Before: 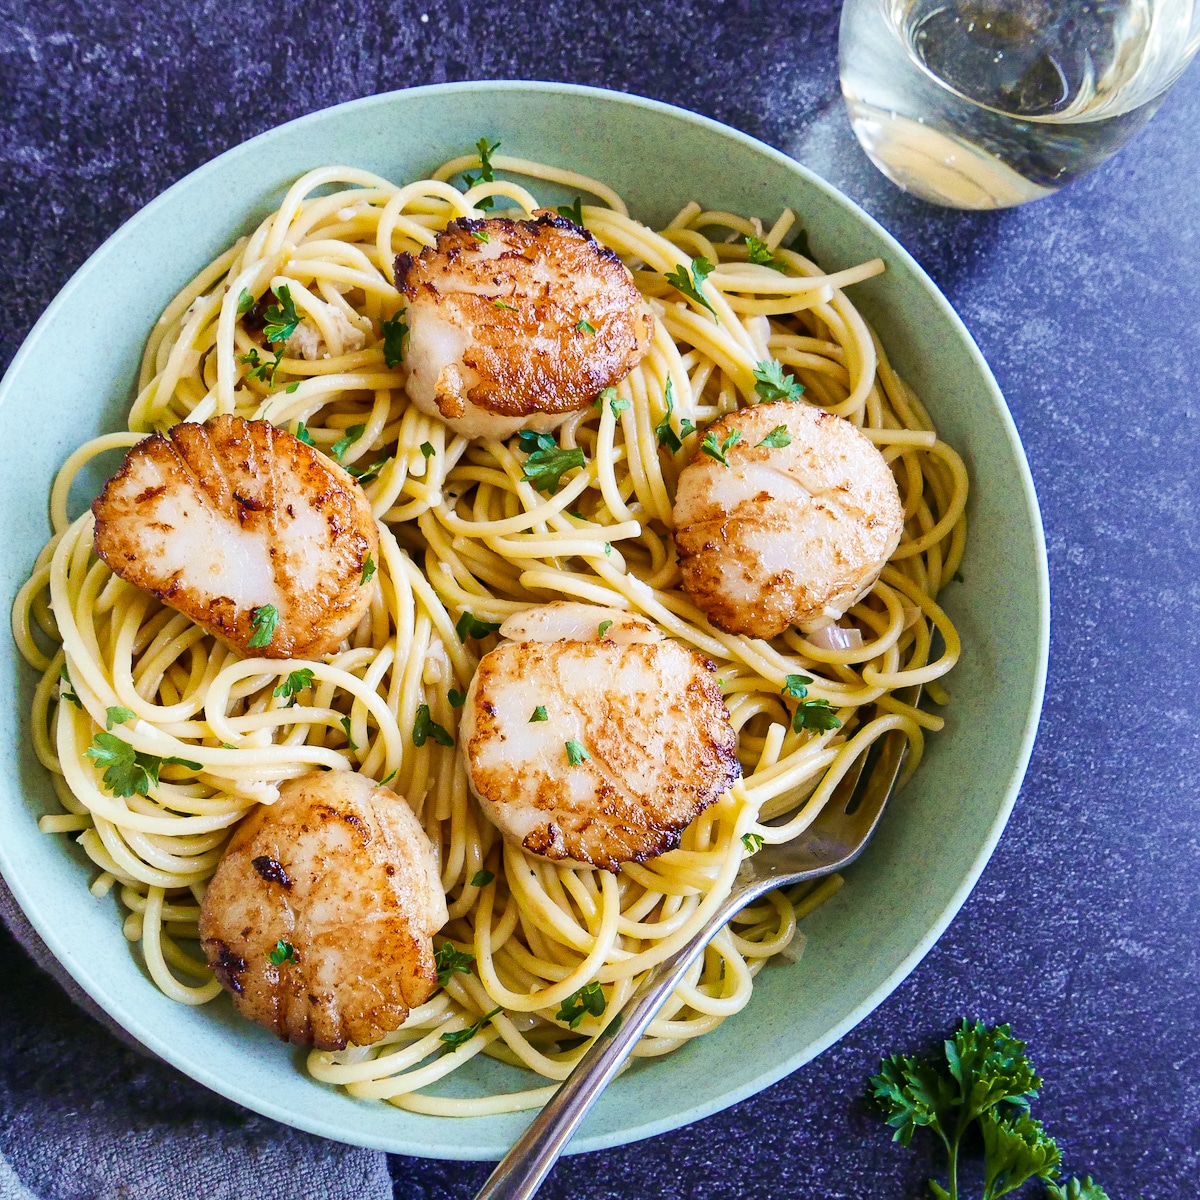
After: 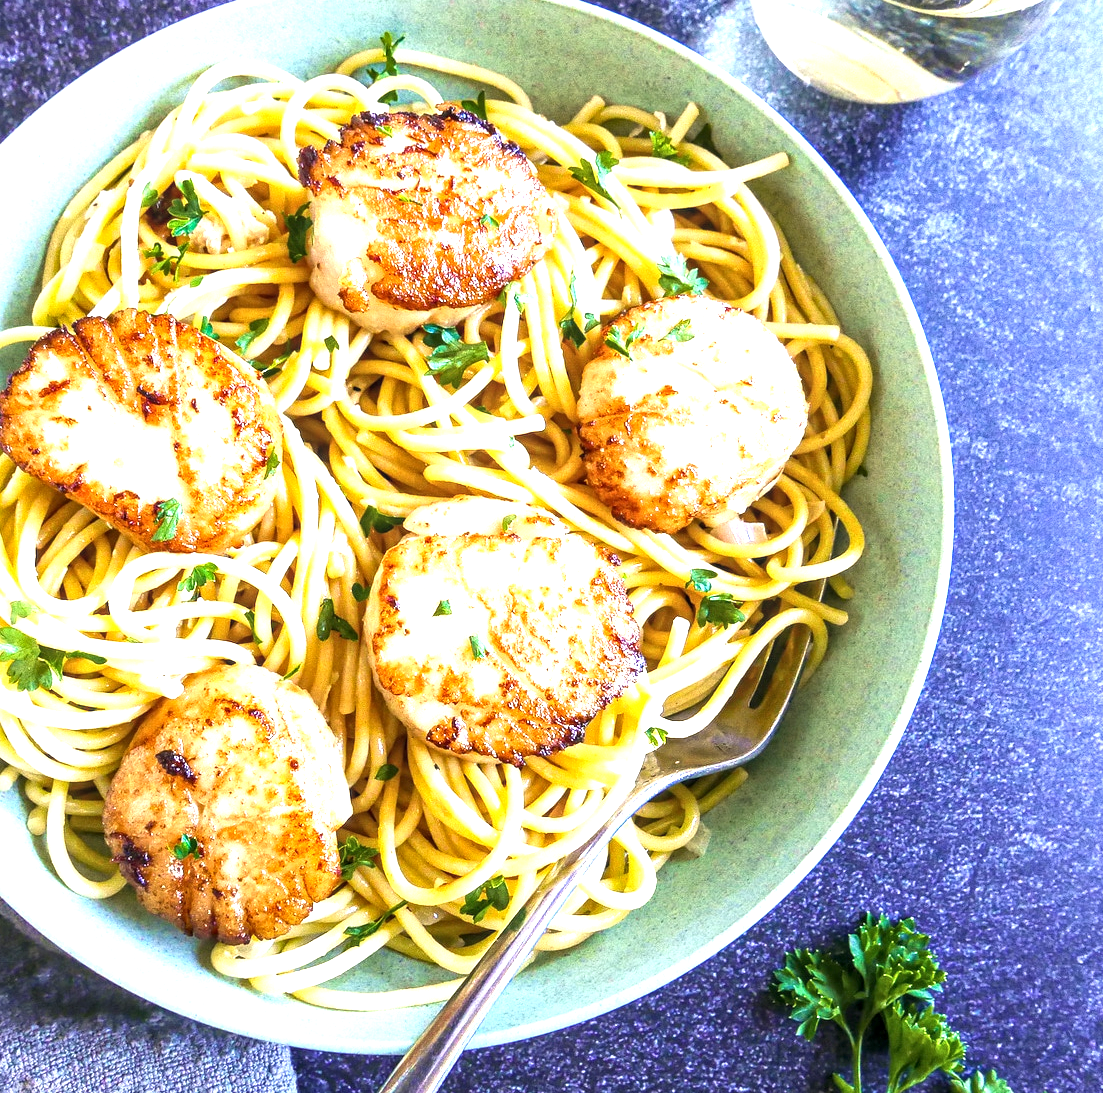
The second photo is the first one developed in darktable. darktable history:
exposure: black level correction 0, exposure 1.2 EV, compensate exposure bias true, compensate highlight preservation false
local contrast: on, module defaults
crop and rotate: left 8.075%, top 8.847%
